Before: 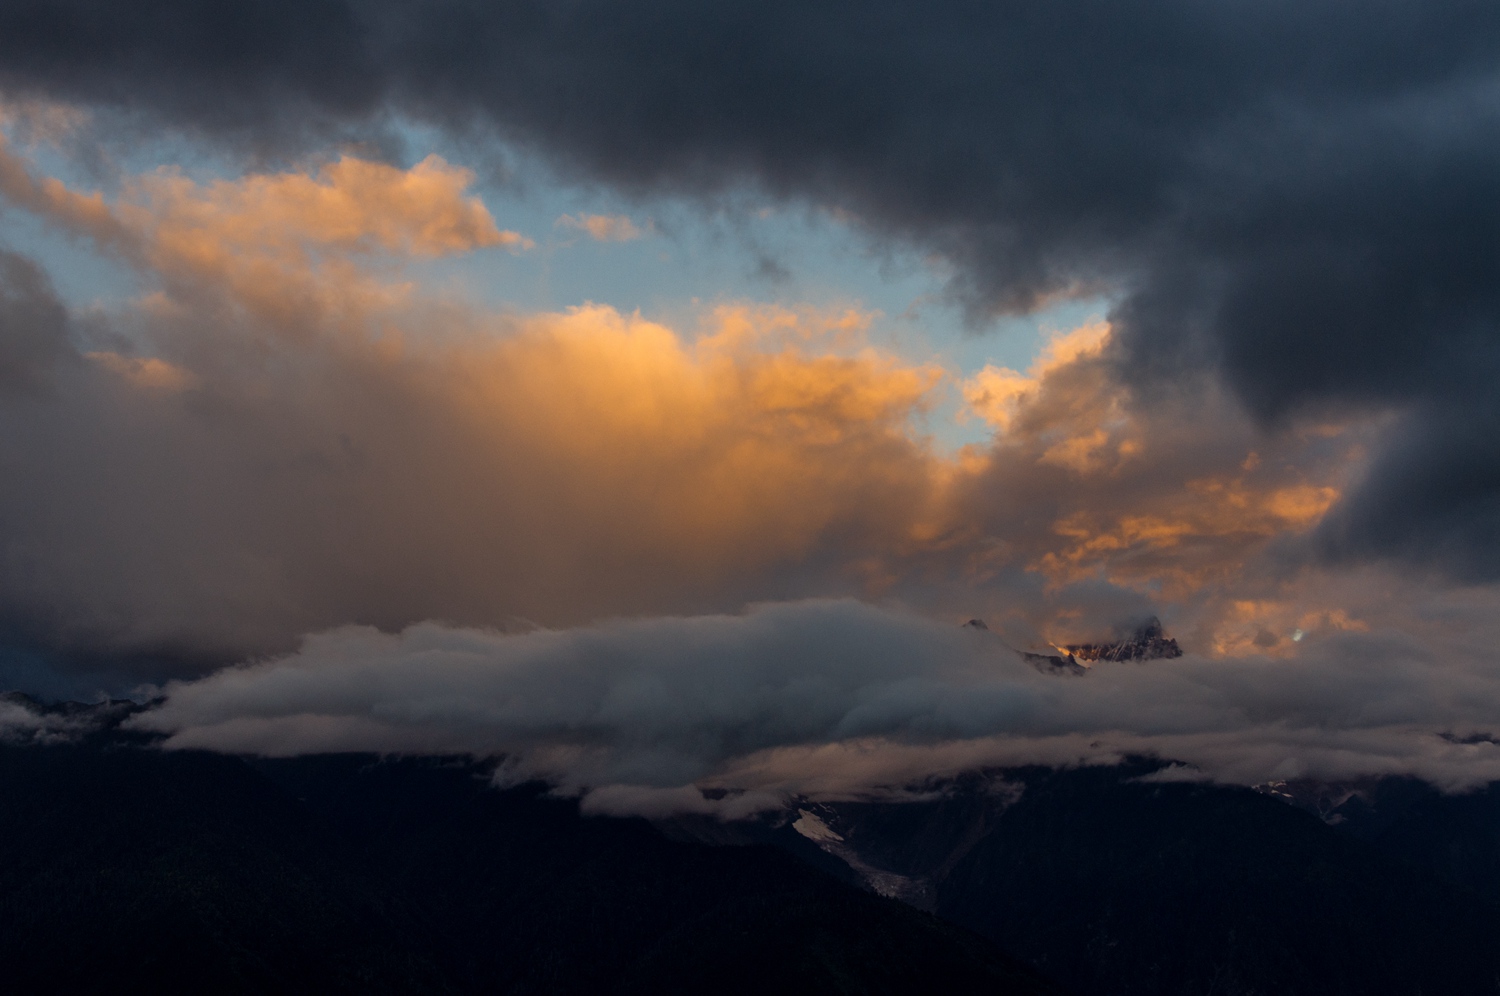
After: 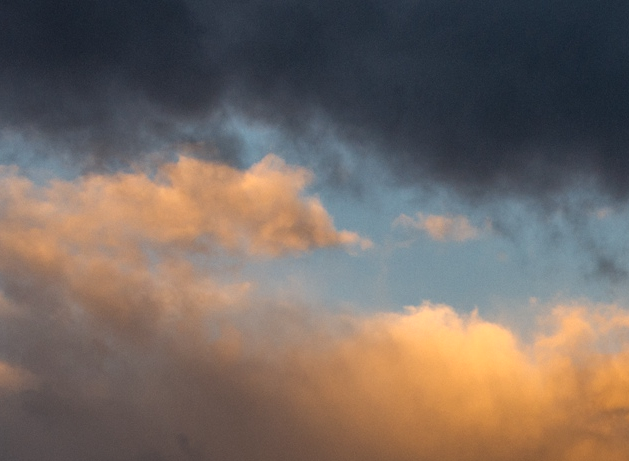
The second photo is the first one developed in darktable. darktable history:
crop and rotate: left 10.817%, top 0.062%, right 47.194%, bottom 53.626%
sharpen: radius 2.883, amount 0.868, threshold 47.523
local contrast: highlights 61%, detail 143%, midtone range 0.428
